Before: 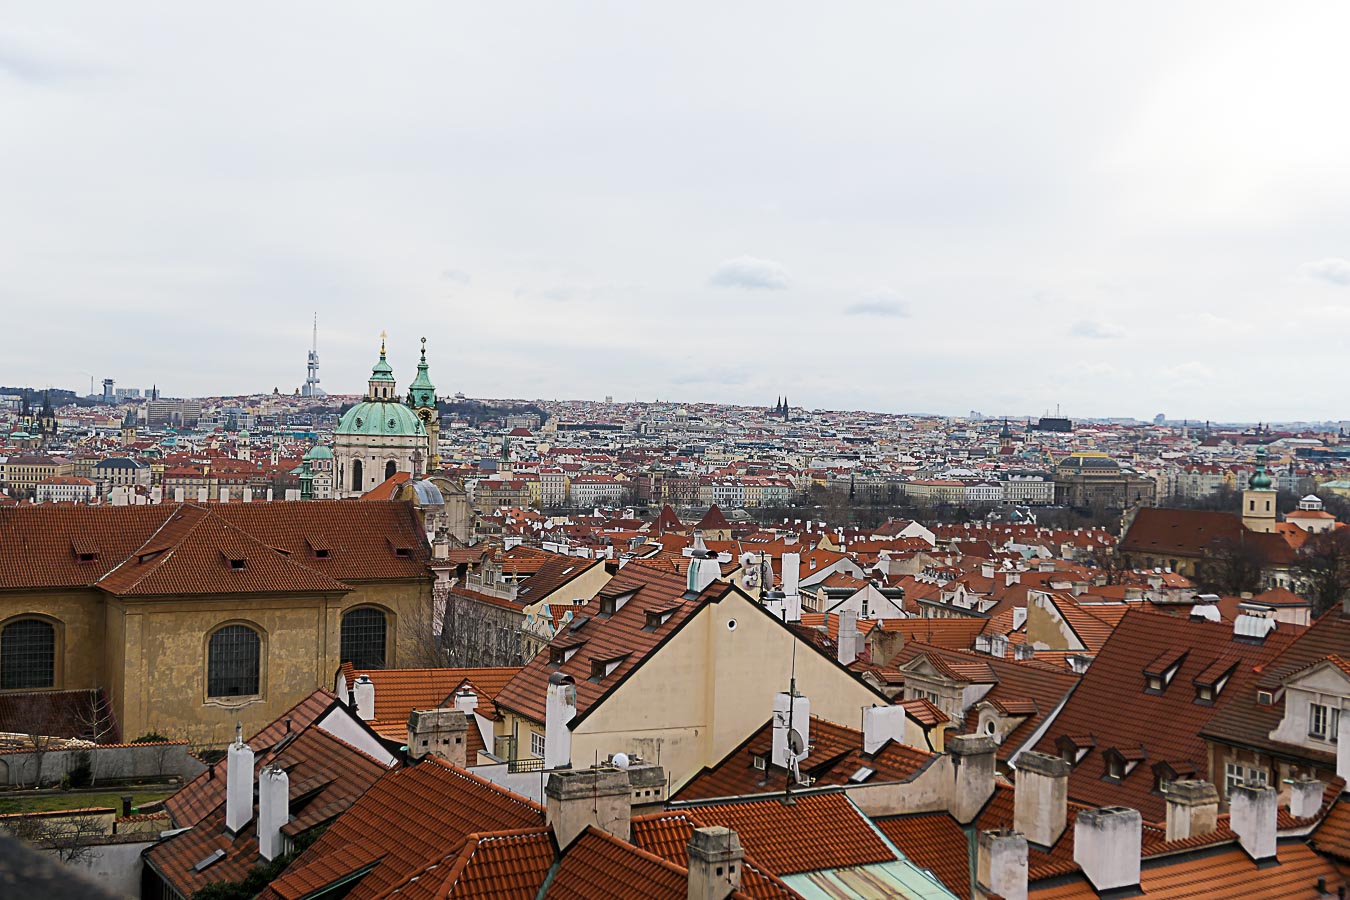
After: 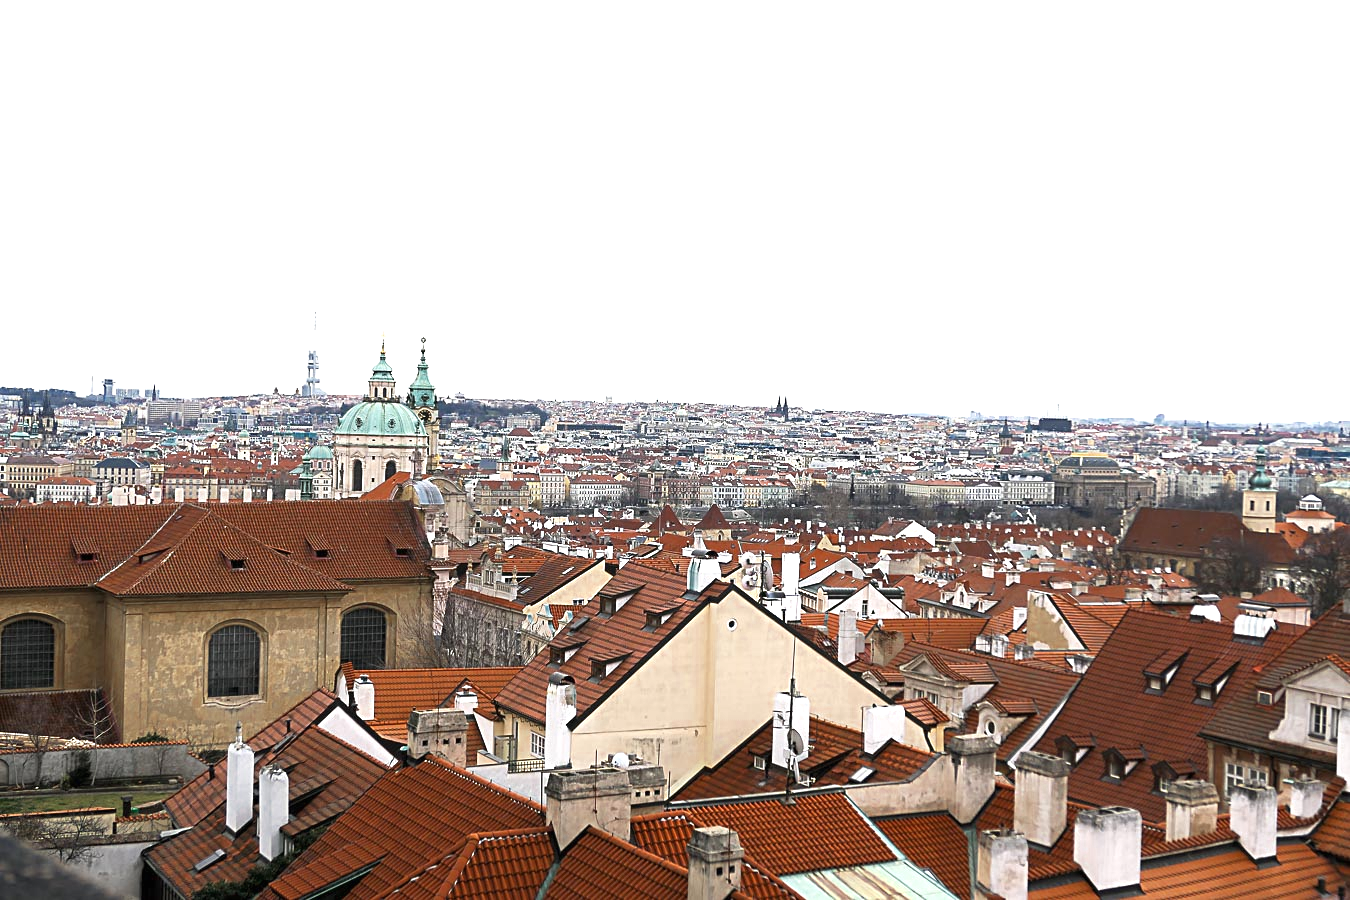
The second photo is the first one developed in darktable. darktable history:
color zones: curves: ch0 [(0, 0.5) (0.125, 0.4) (0.25, 0.5) (0.375, 0.4) (0.5, 0.4) (0.625, 0.35) (0.75, 0.35) (0.875, 0.5)]; ch1 [(0, 0.35) (0.125, 0.45) (0.25, 0.35) (0.375, 0.35) (0.5, 0.35) (0.625, 0.35) (0.75, 0.45) (0.875, 0.35)]; ch2 [(0, 0.6) (0.125, 0.5) (0.25, 0.5) (0.375, 0.6) (0.5, 0.6) (0.625, 0.5) (0.75, 0.5) (0.875, 0.5)]
exposure: black level correction 0, exposure 1 EV, compensate highlight preservation false
